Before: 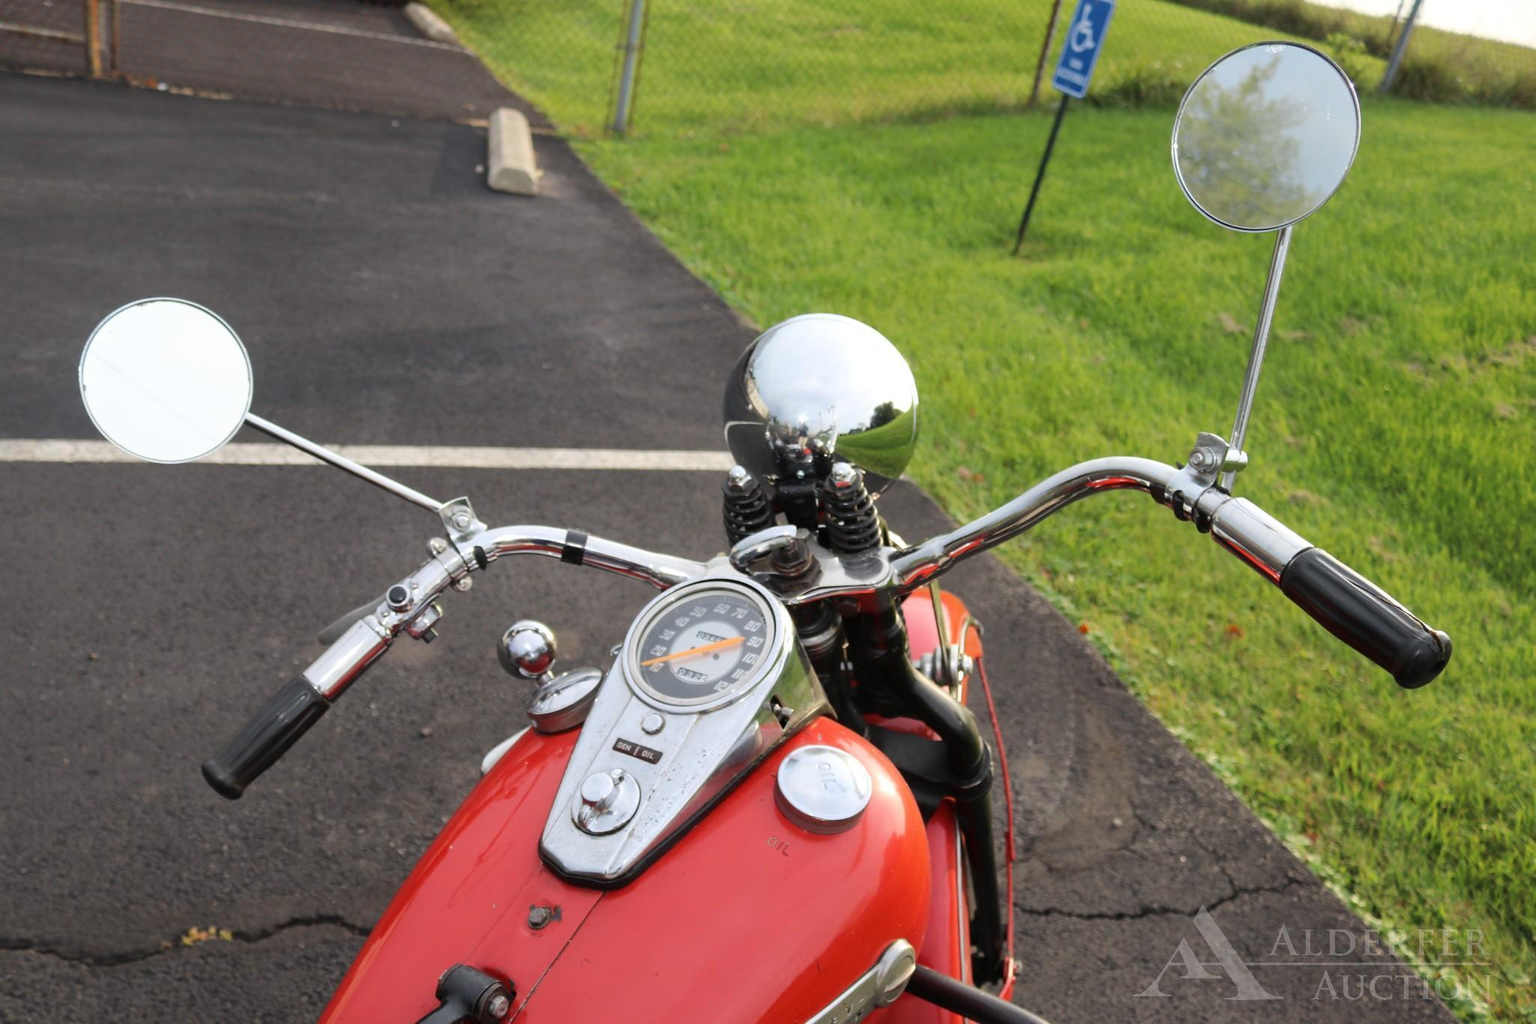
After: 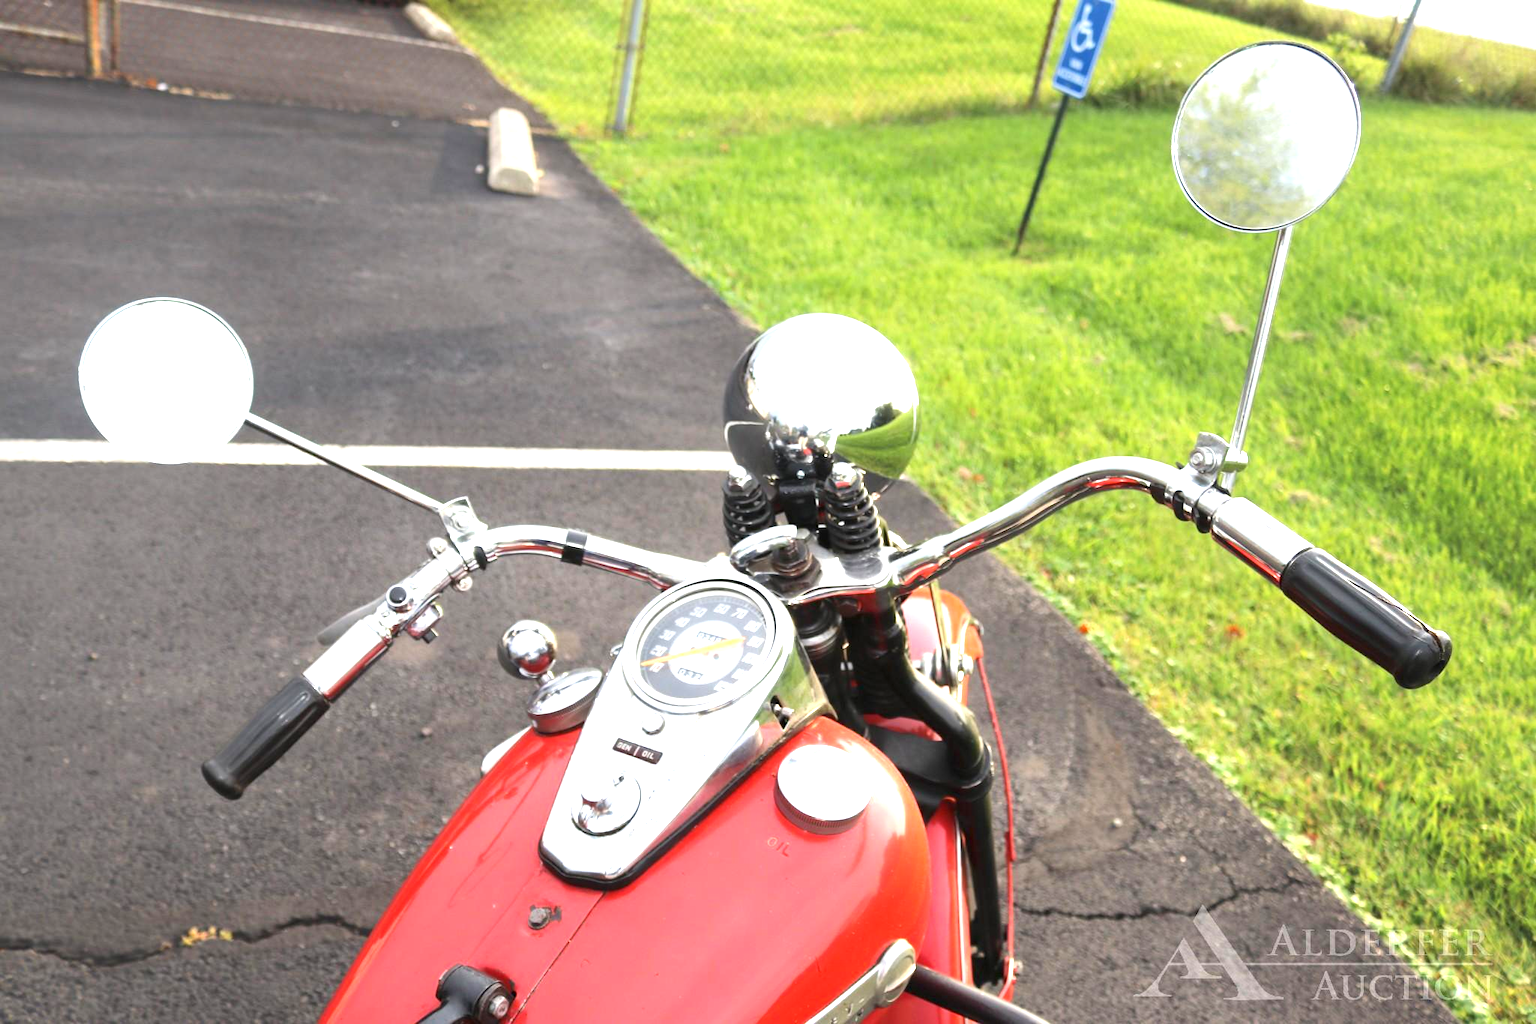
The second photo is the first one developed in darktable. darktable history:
exposure: black level correction 0, exposure 1.284 EV, compensate highlight preservation false
